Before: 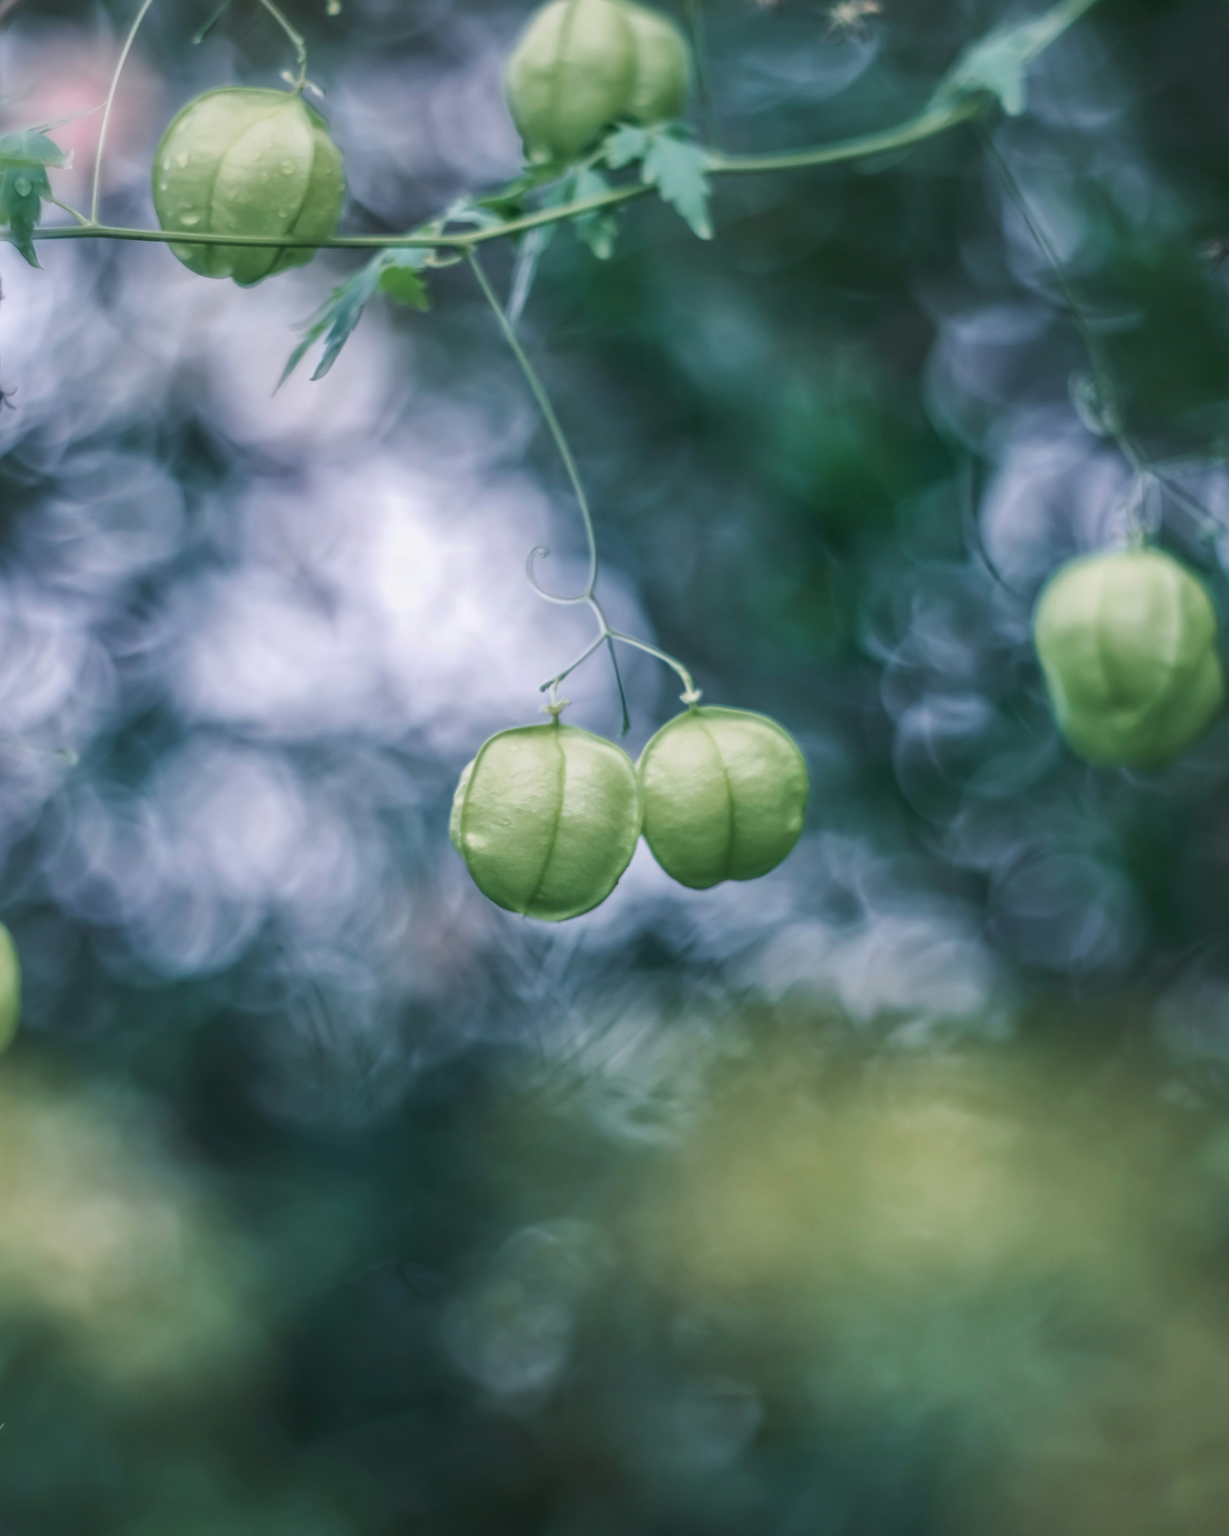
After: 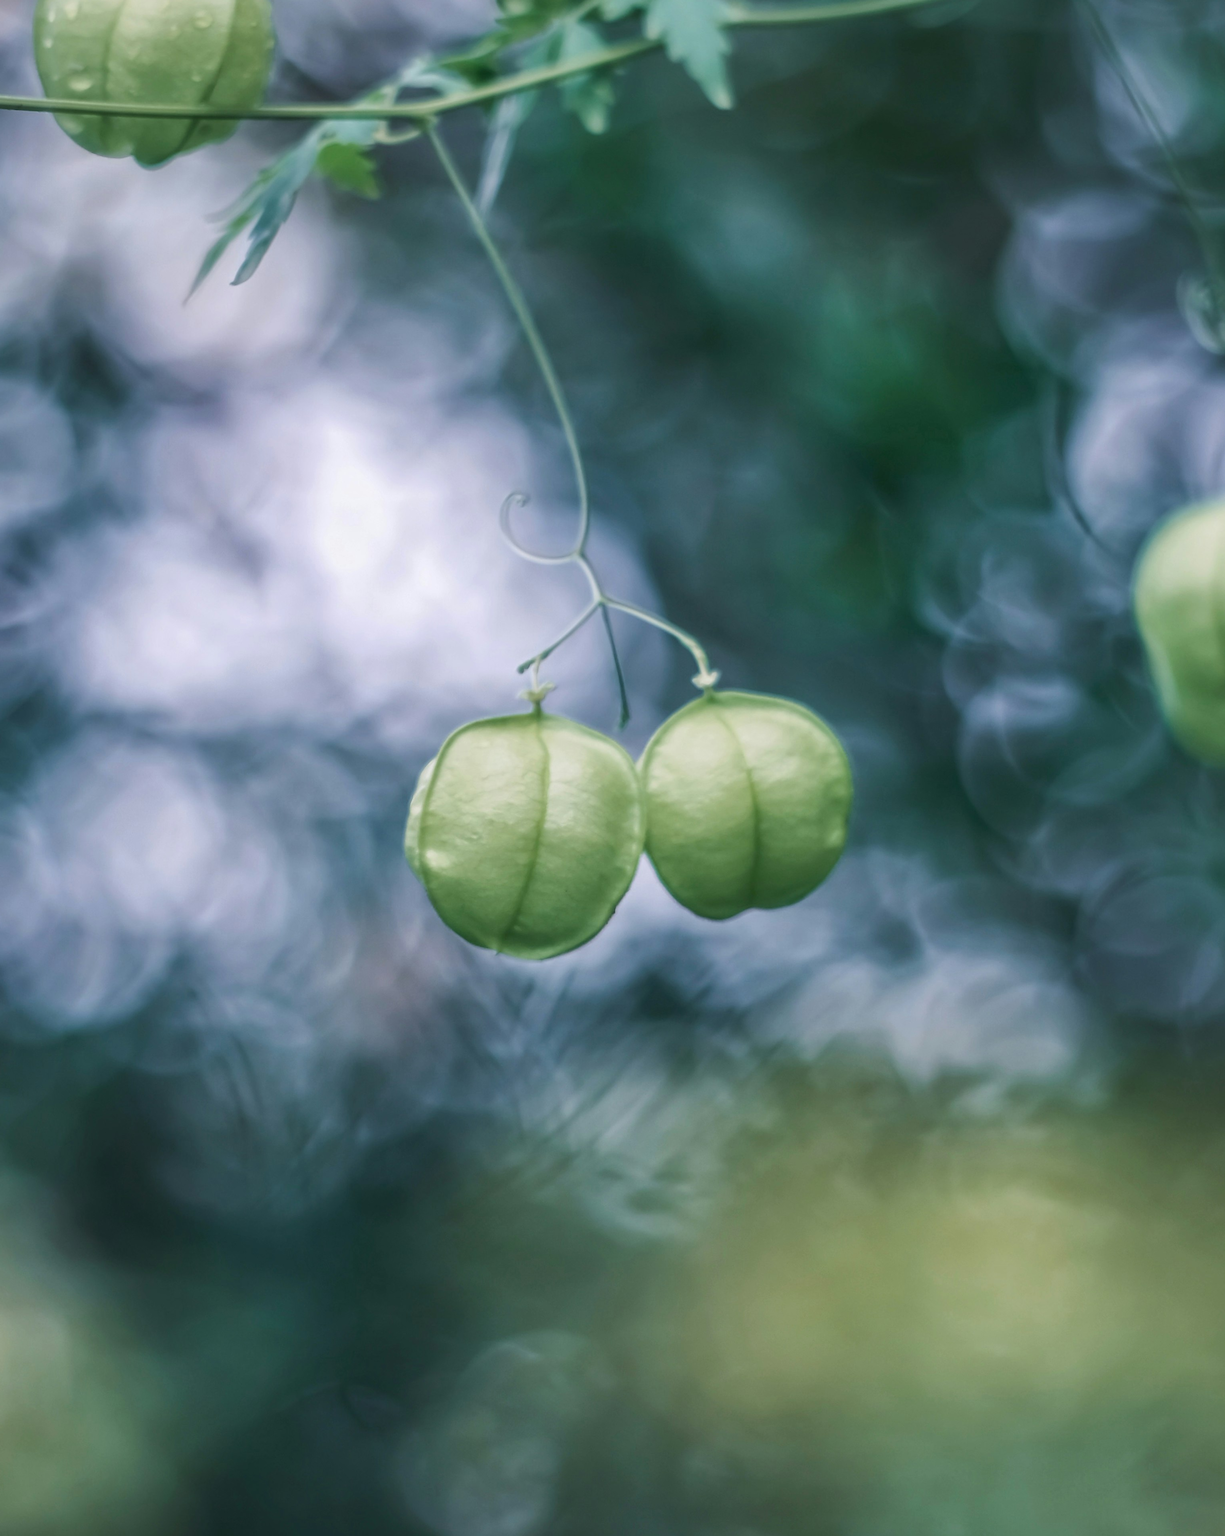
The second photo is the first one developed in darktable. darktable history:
crop and rotate: left 10.211%, top 9.931%, right 9.859%, bottom 9.908%
sharpen: radius 1.887, amount 0.39, threshold 1.543
